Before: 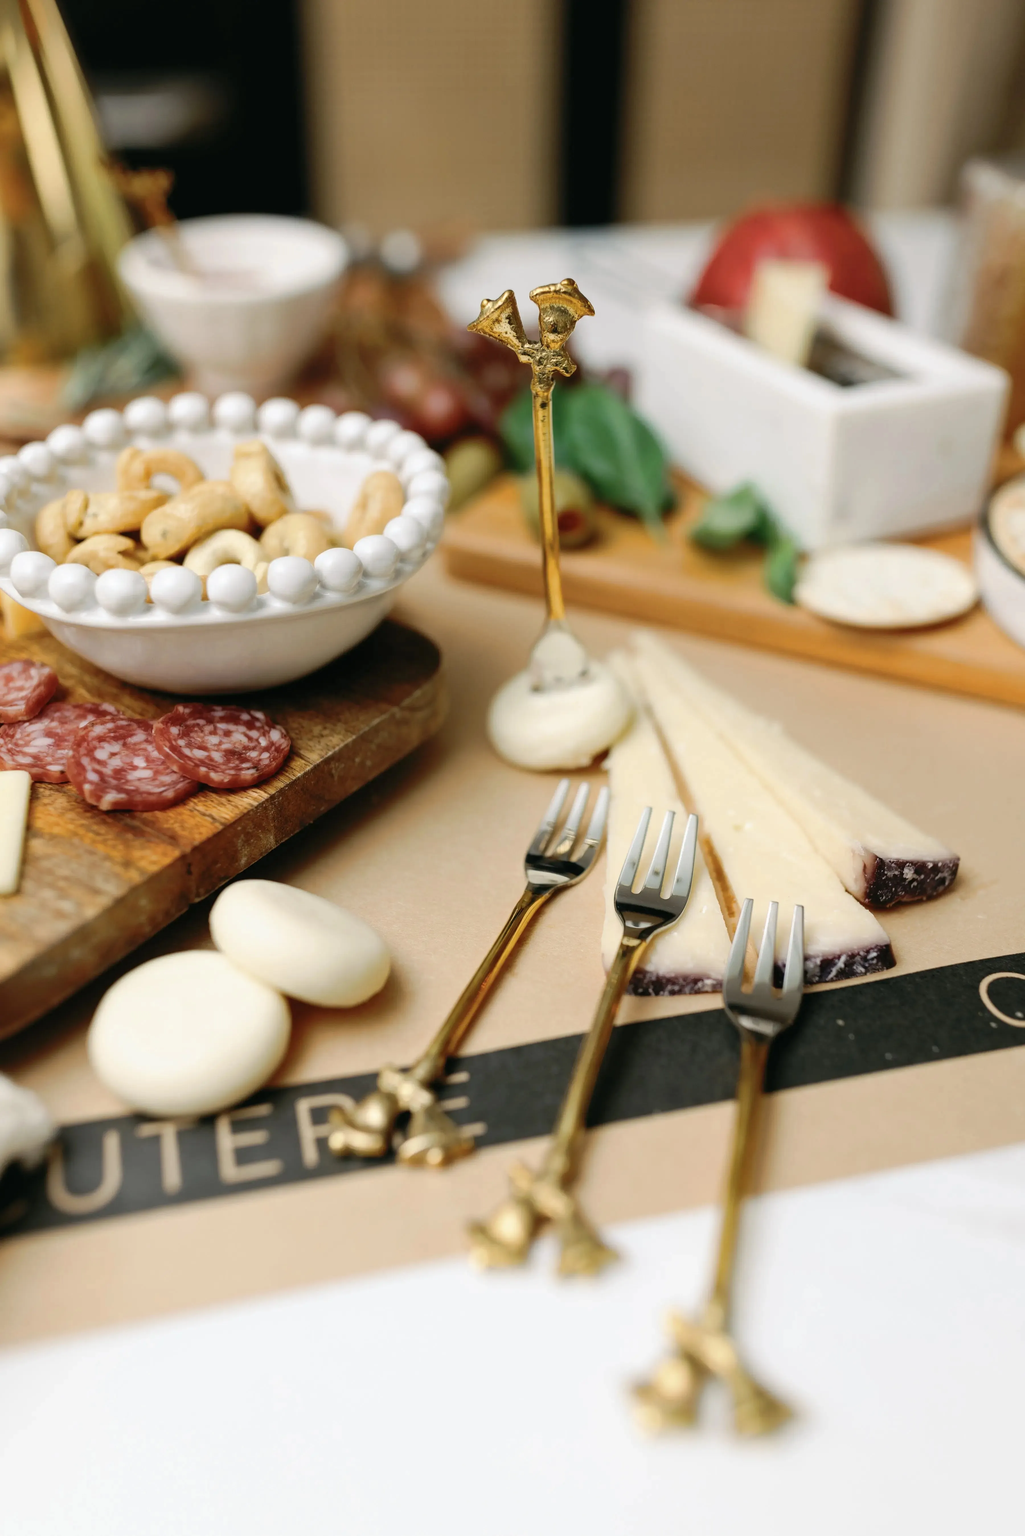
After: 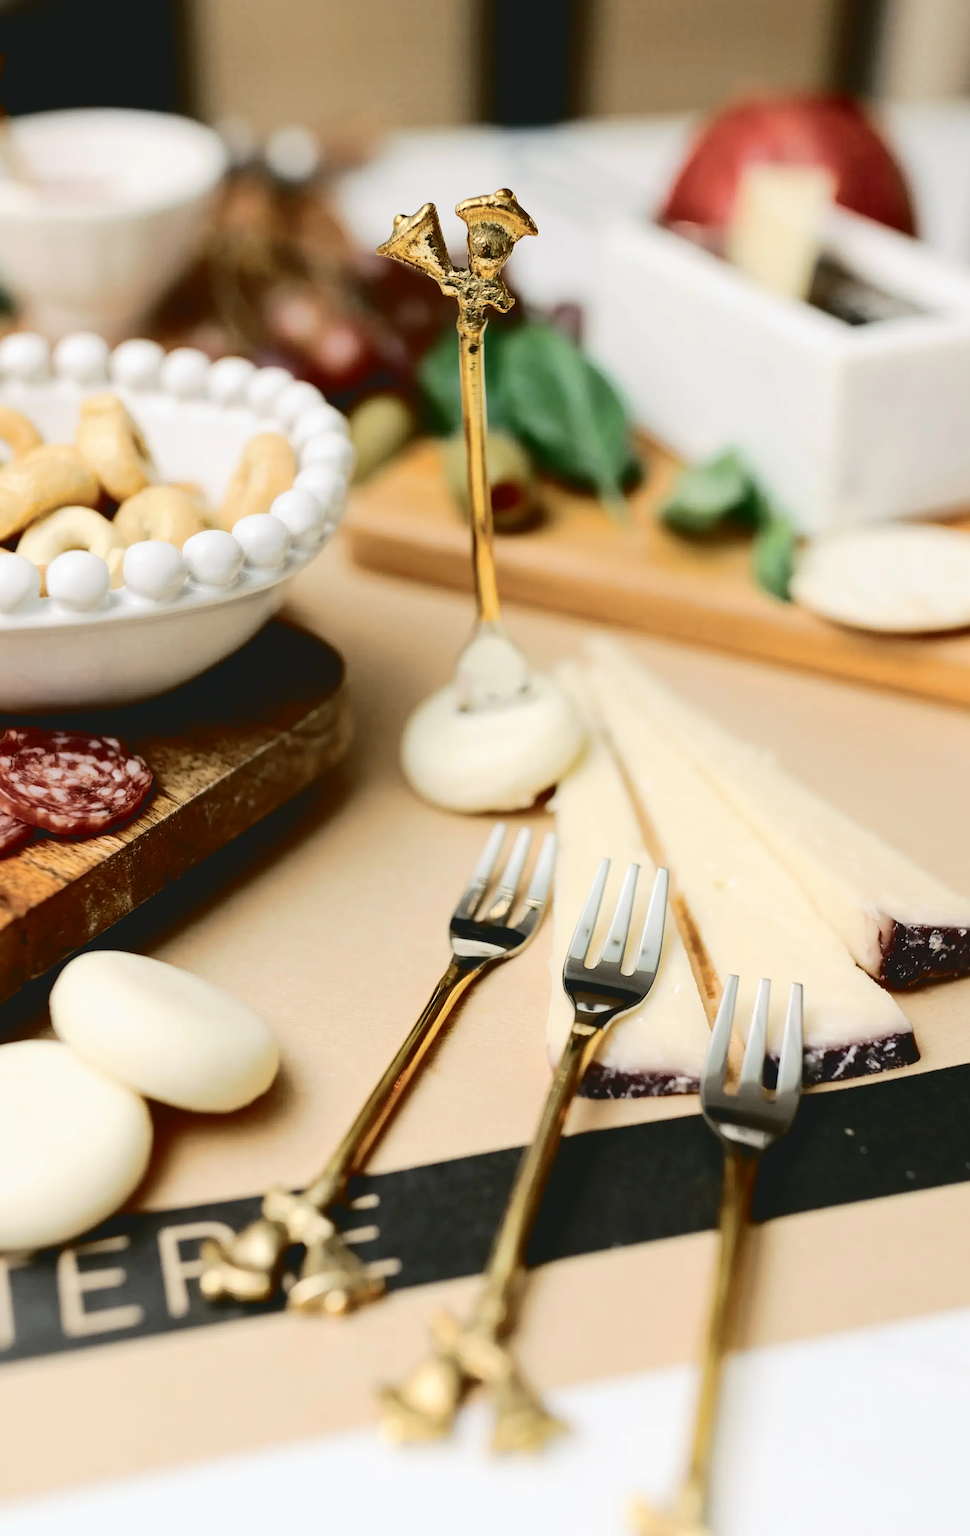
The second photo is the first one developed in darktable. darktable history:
crop: left 16.664%, top 8.477%, right 8.66%, bottom 12.657%
tone curve: curves: ch0 [(0, 0) (0.003, 0.084) (0.011, 0.084) (0.025, 0.084) (0.044, 0.084) (0.069, 0.085) (0.1, 0.09) (0.136, 0.1) (0.177, 0.119) (0.224, 0.144) (0.277, 0.205) (0.335, 0.298) (0.399, 0.417) (0.468, 0.525) (0.543, 0.631) (0.623, 0.72) (0.709, 0.8) (0.801, 0.867) (0.898, 0.934) (1, 1)], color space Lab, independent channels, preserve colors none
